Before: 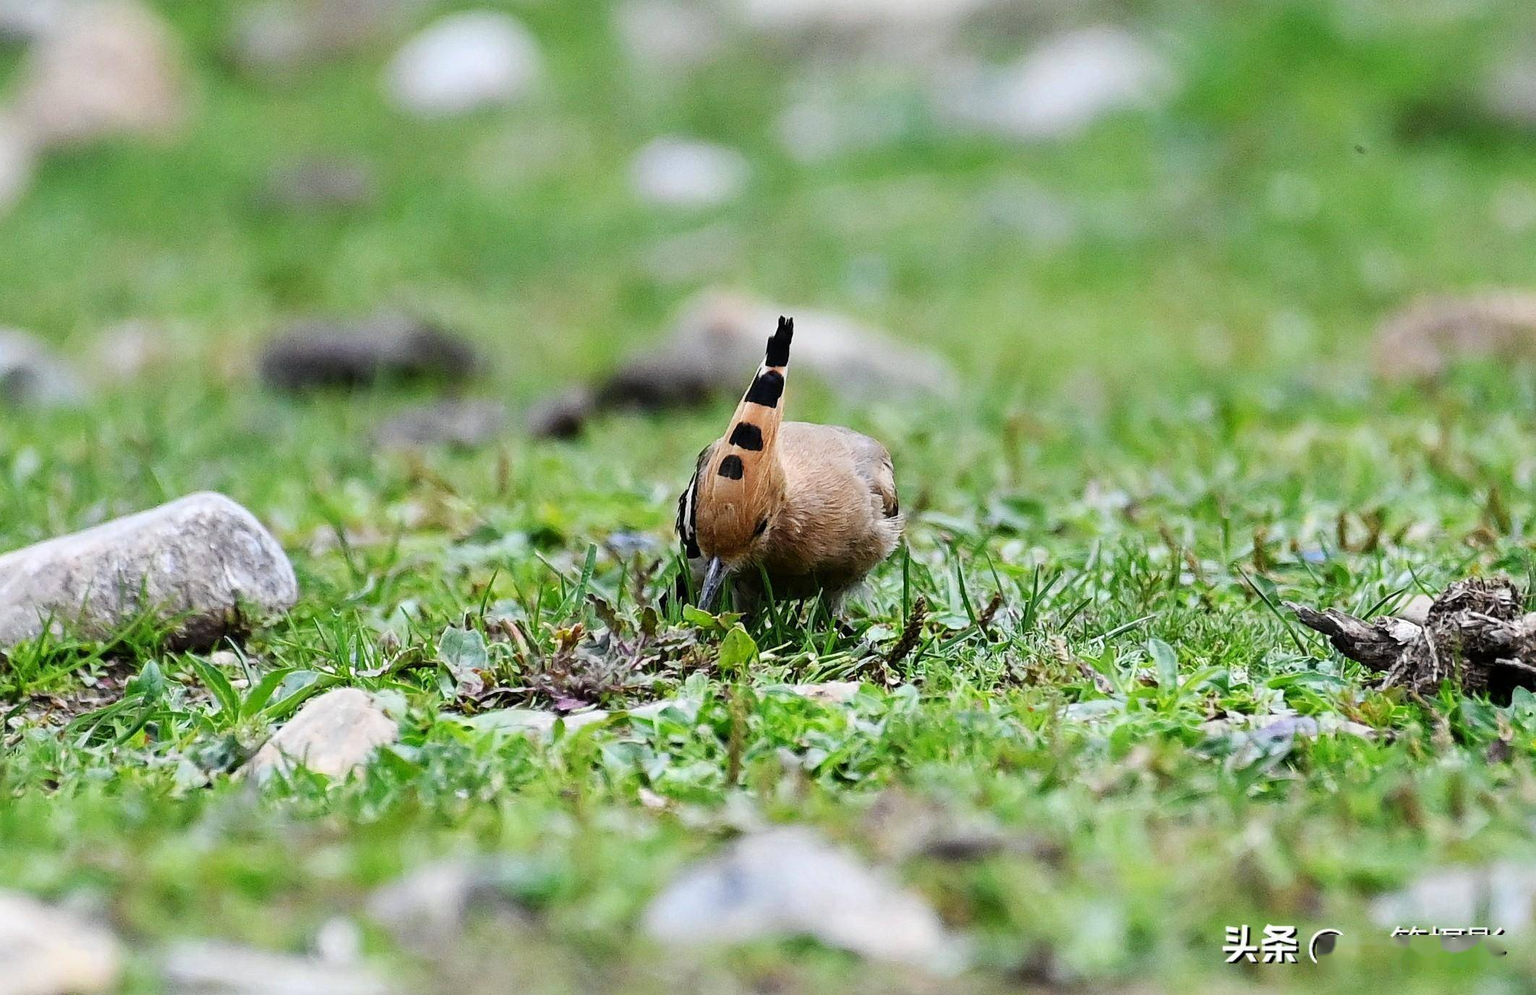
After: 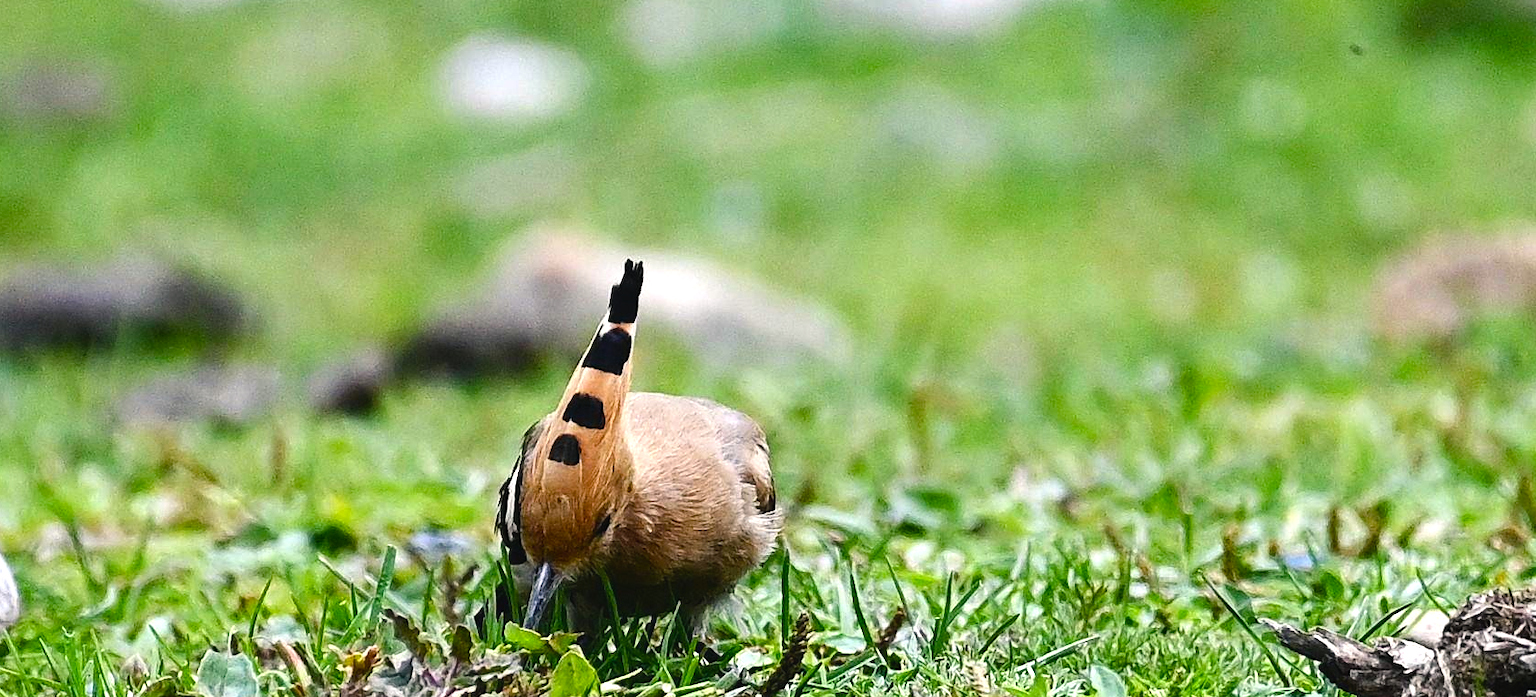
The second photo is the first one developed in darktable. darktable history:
color balance rgb: shadows lift › chroma 1%, shadows lift › hue 217.2°, power › hue 310.8°, highlights gain › chroma 1%, highlights gain › hue 54°, global offset › luminance 0.5%, global offset › hue 171.6°, perceptual saturation grading › global saturation 14.09%, perceptual saturation grading › highlights -25%, perceptual saturation grading › shadows 30%, perceptual brilliance grading › highlights 13.42%, perceptual brilliance grading › mid-tones 8.05%, perceptual brilliance grading › shadows -17.45%, global vibrance 25%
crop: left 18.38%, top 11.092%, right 2.134%, bottom 33.217%
